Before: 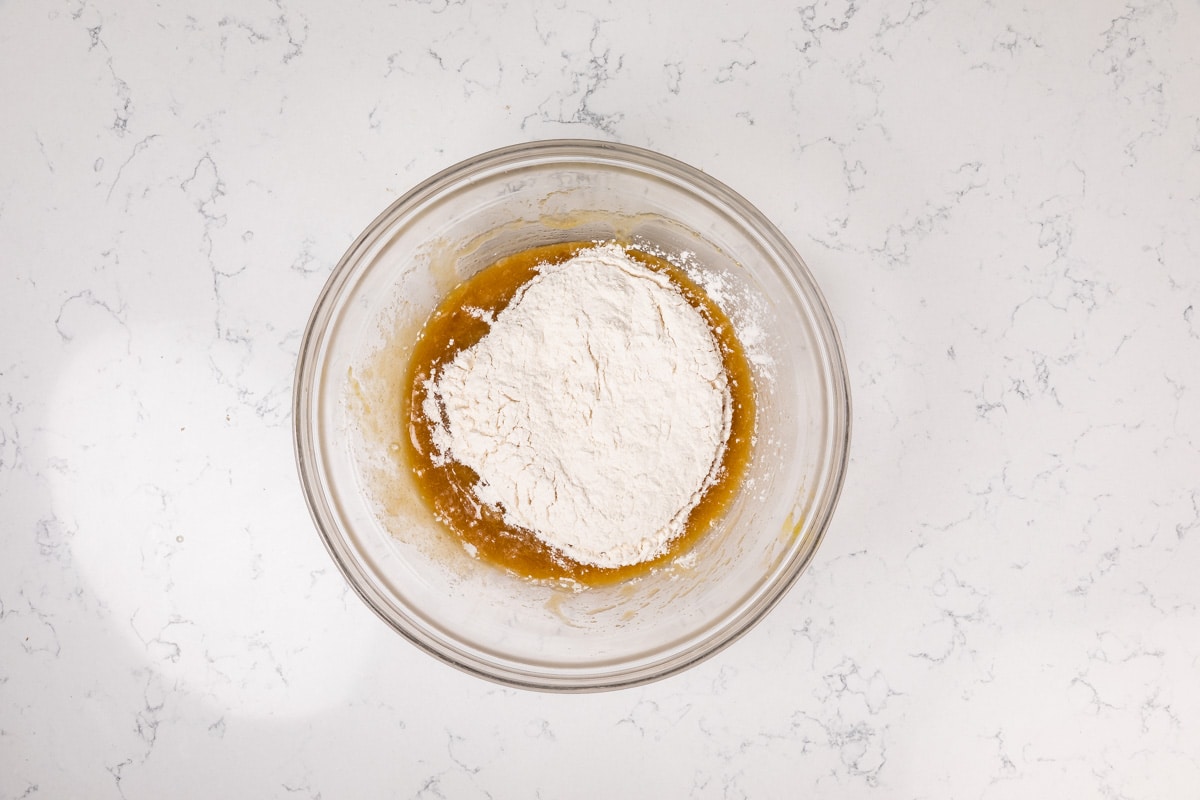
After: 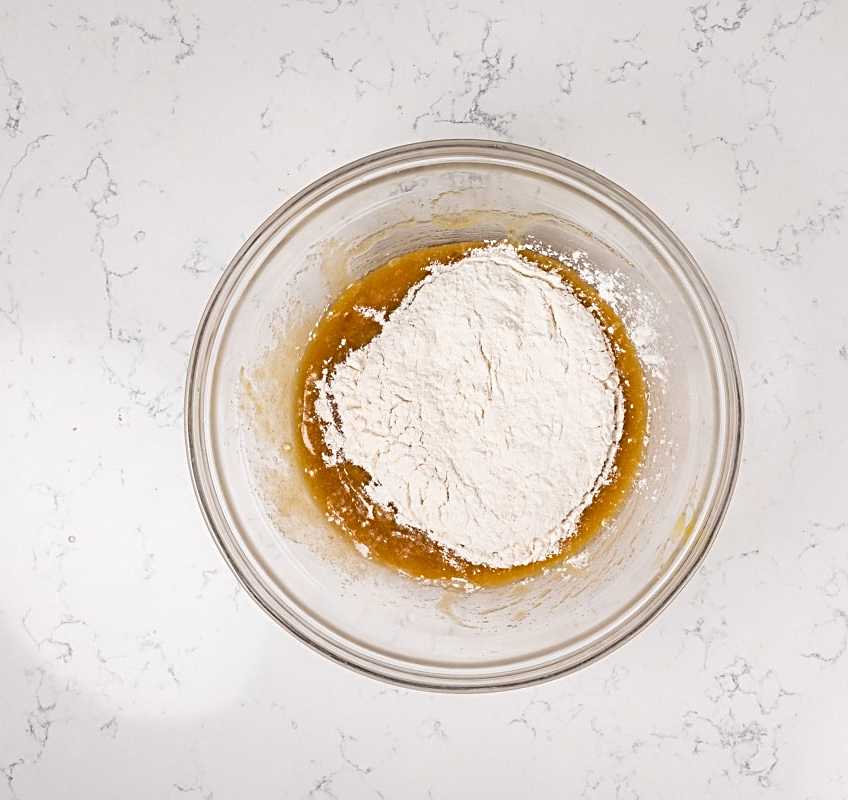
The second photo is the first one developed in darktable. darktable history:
sharpen: radius 2.783
crop and rotate: left 9.064%, right 20.206%
